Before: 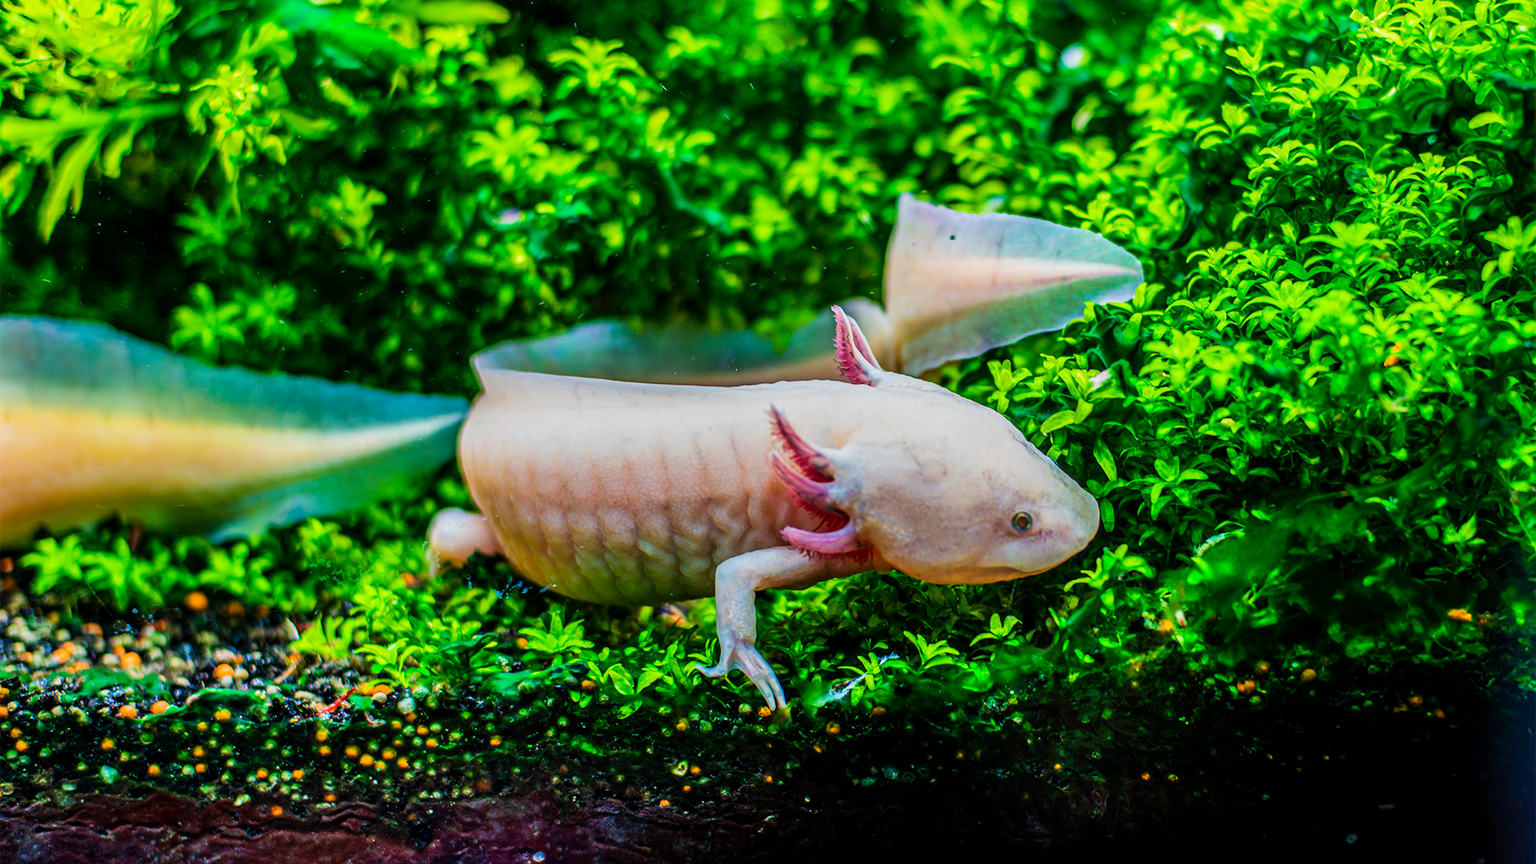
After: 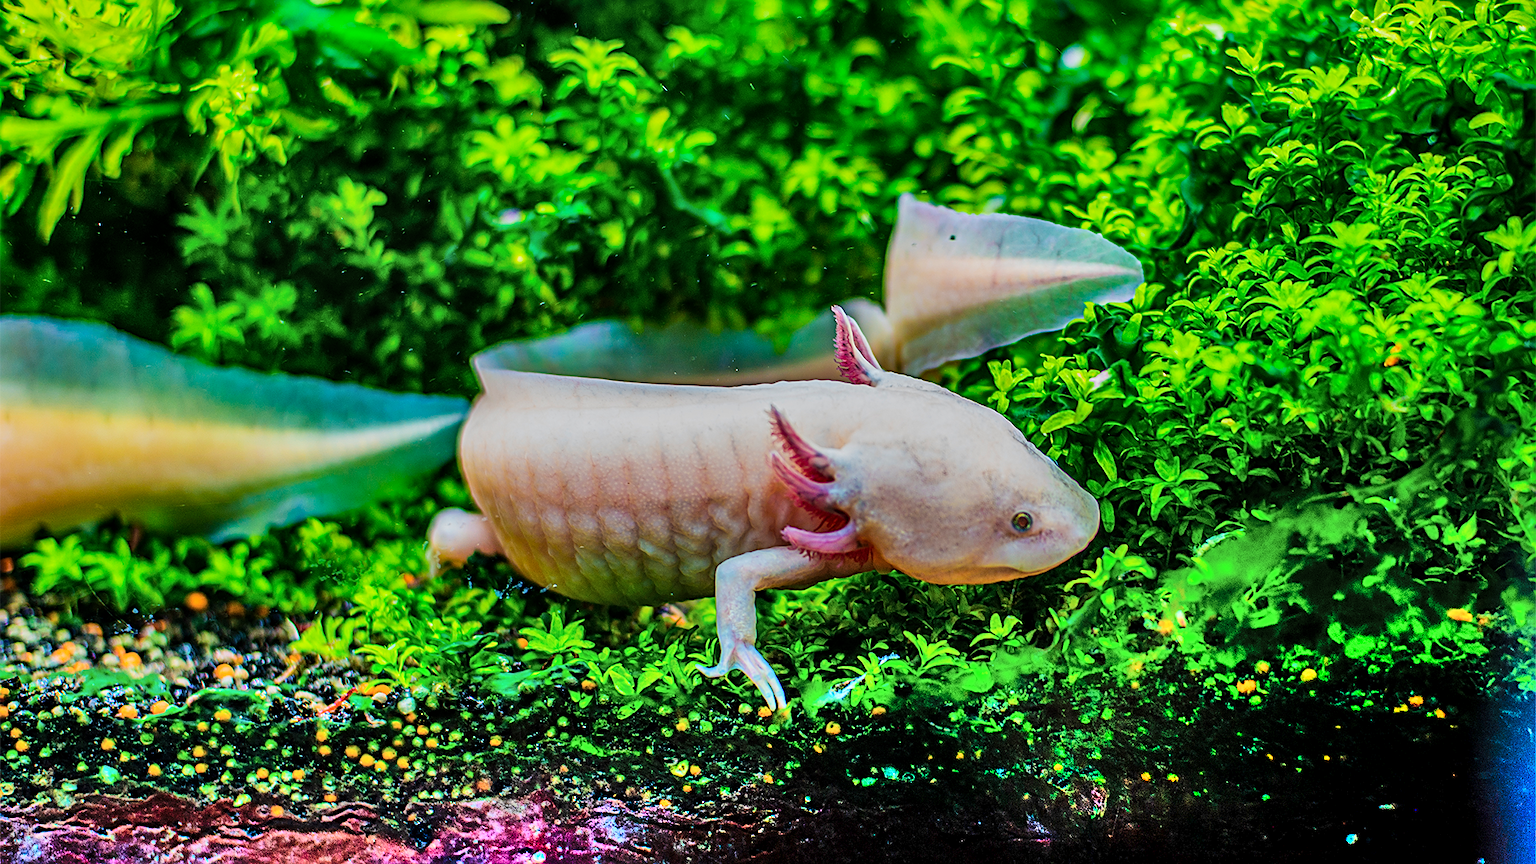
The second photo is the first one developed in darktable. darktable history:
shadows and highlights: radius 123.09, shadows 99.74, white point adjustment -2.94, highlights -99.56, highlights color adjustment 0.565%, soften with gaussian
sharpen: on, module defaults
